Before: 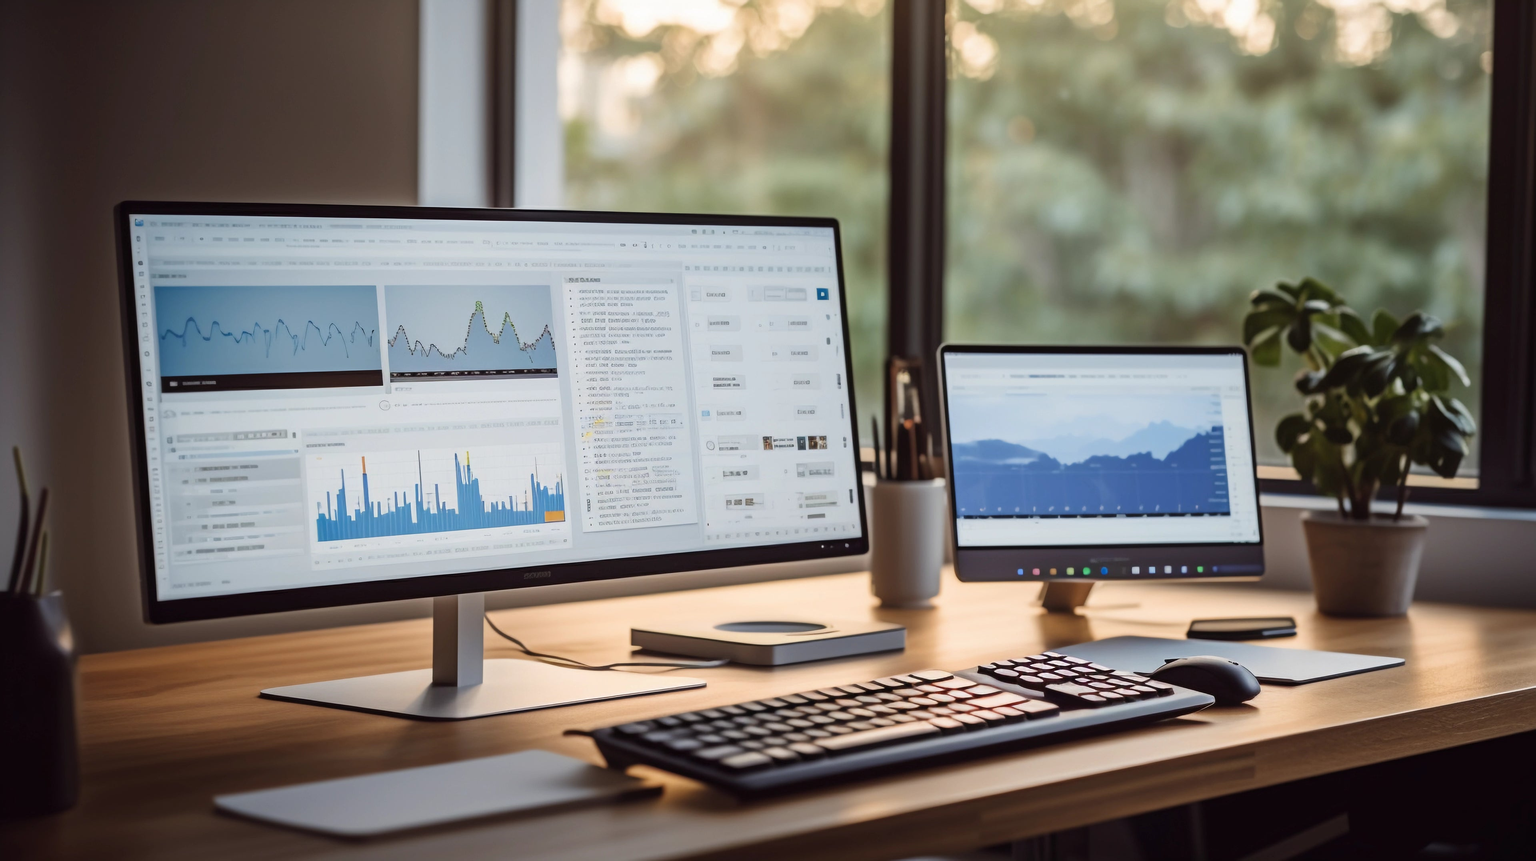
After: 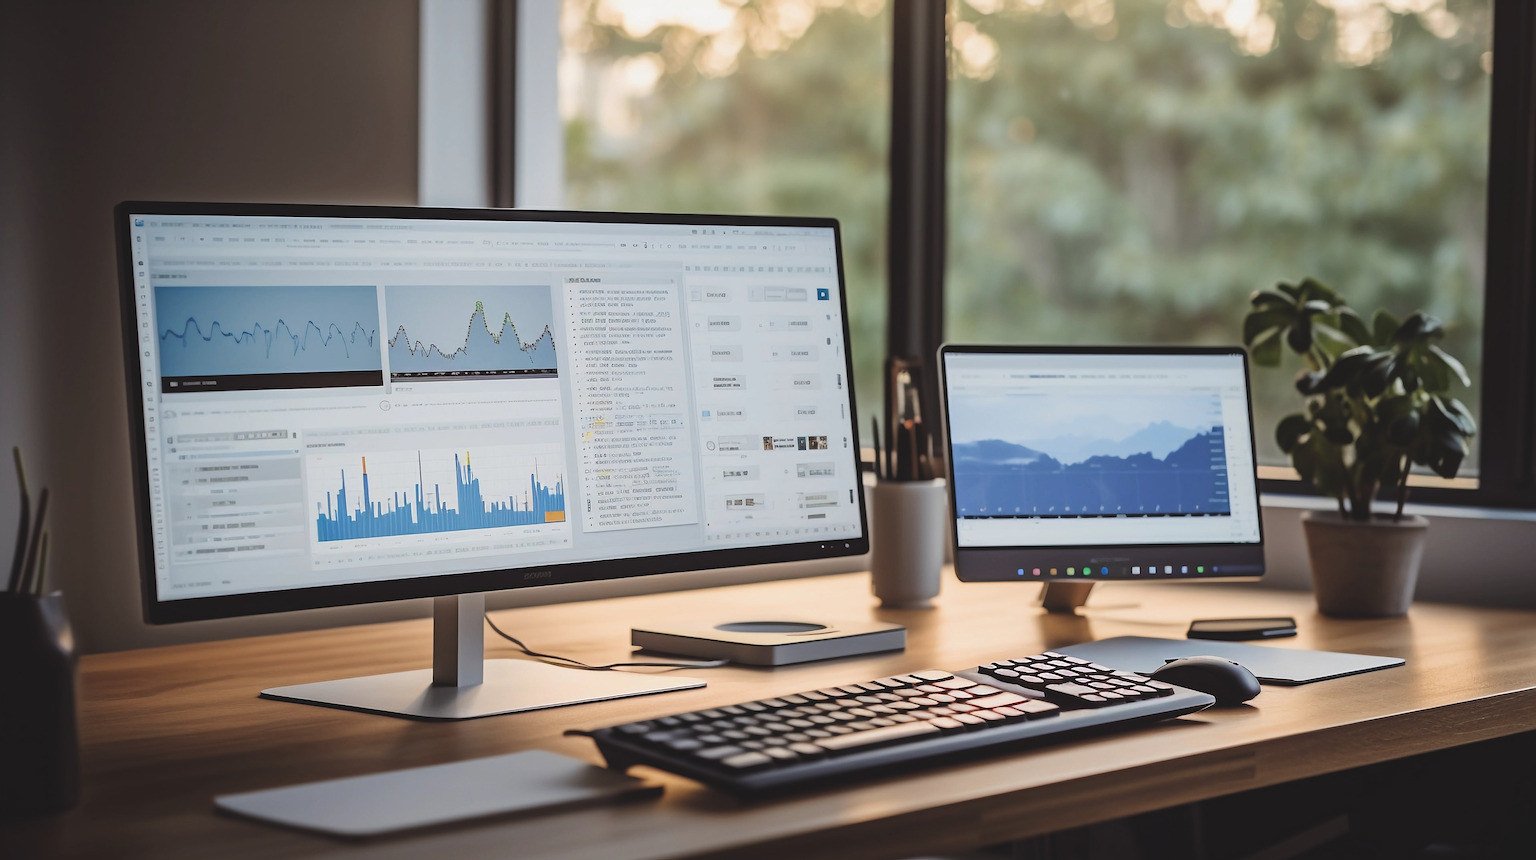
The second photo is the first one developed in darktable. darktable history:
exposure: black level correction -0.015, exposure -0.125 EV, compensate highlight preservation false
tone curve: curves: ch0 [(0, 0) (0.08, 0.056) (0.4, 0.4) (0.6, 0.612) (0.92, 0.924) (1, 1)], color space Lab, linked channels, preserve colors none
sharpen: on, module defaults
